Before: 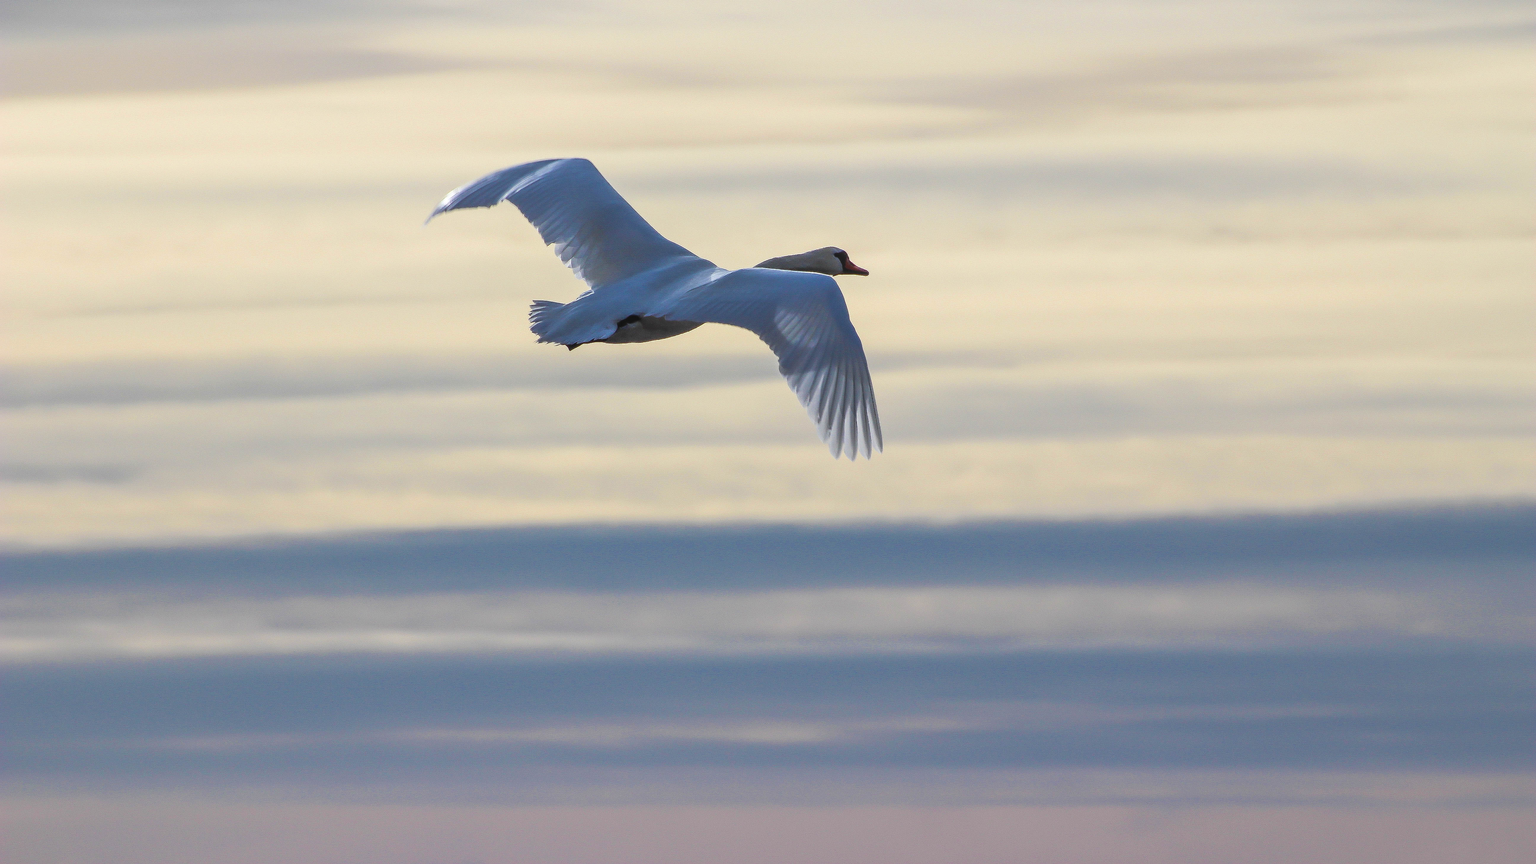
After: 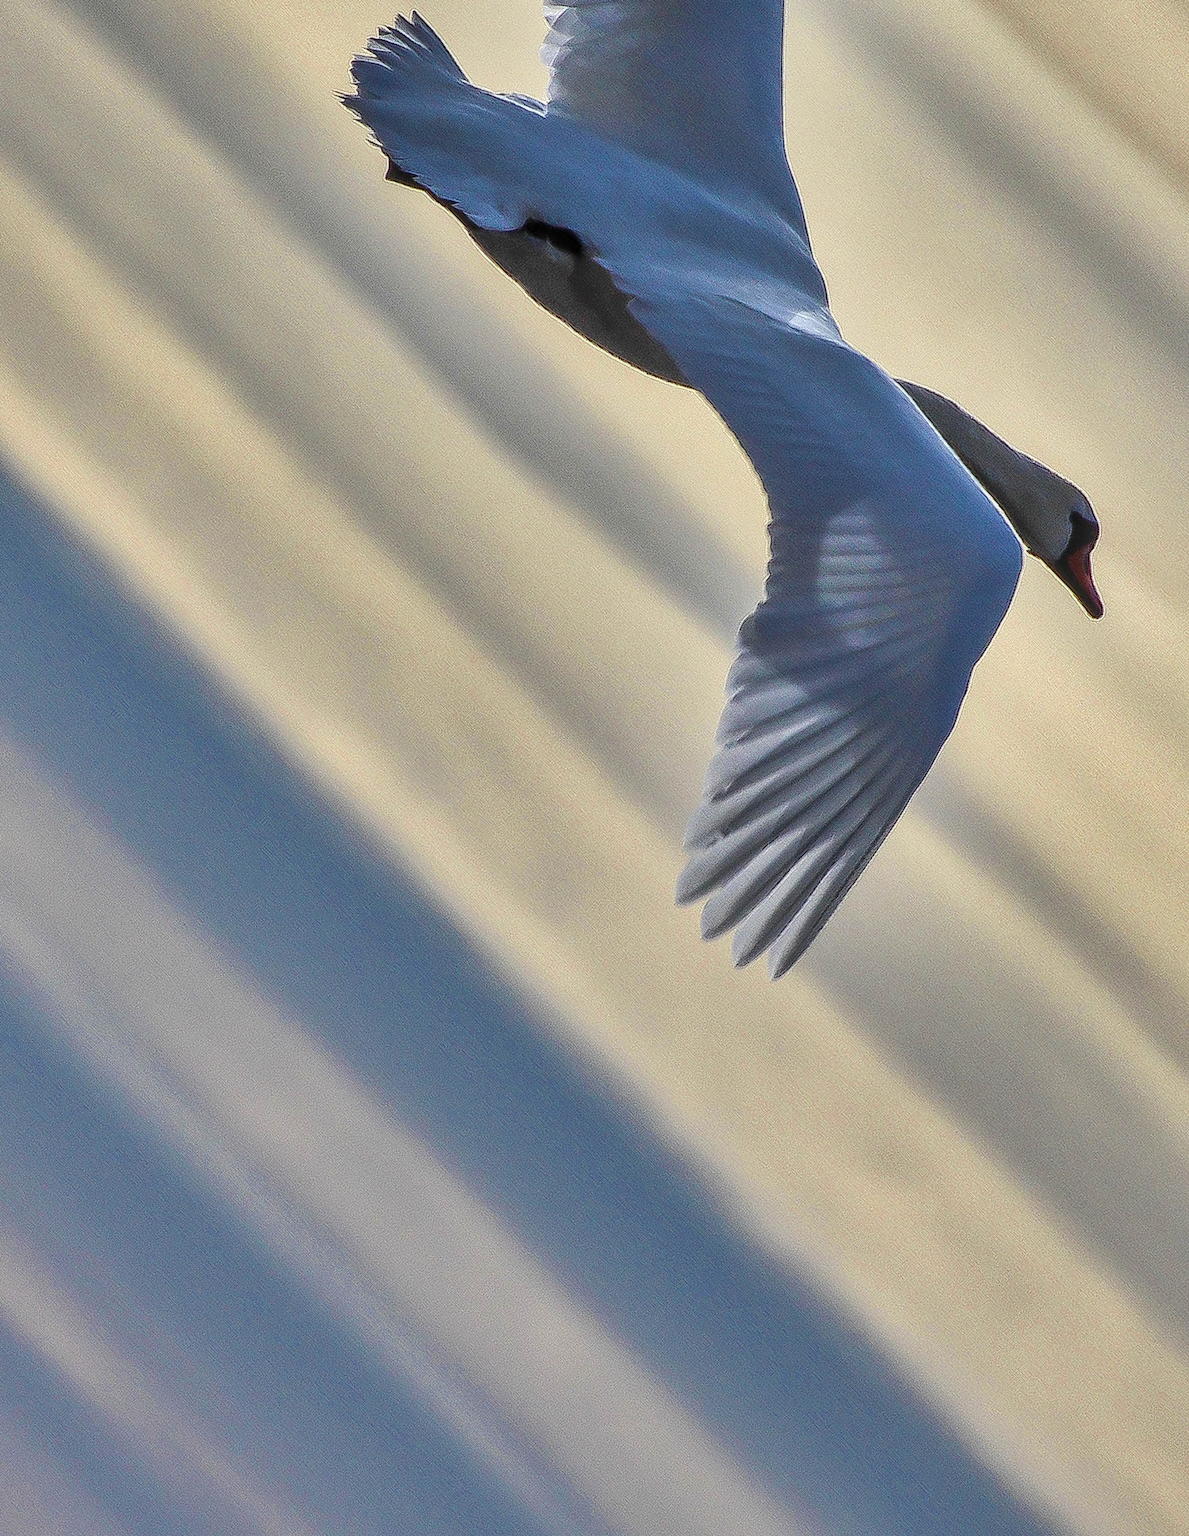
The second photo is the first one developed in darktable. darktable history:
shadows and highlights: radius 102.71, shadows 50.28, highlights -65.35, soften with gaussian
local contrast: on, module defaults
crop and rotate: angle -46.02°, top 16.364%, right 0.859%, bottom 11.618%
